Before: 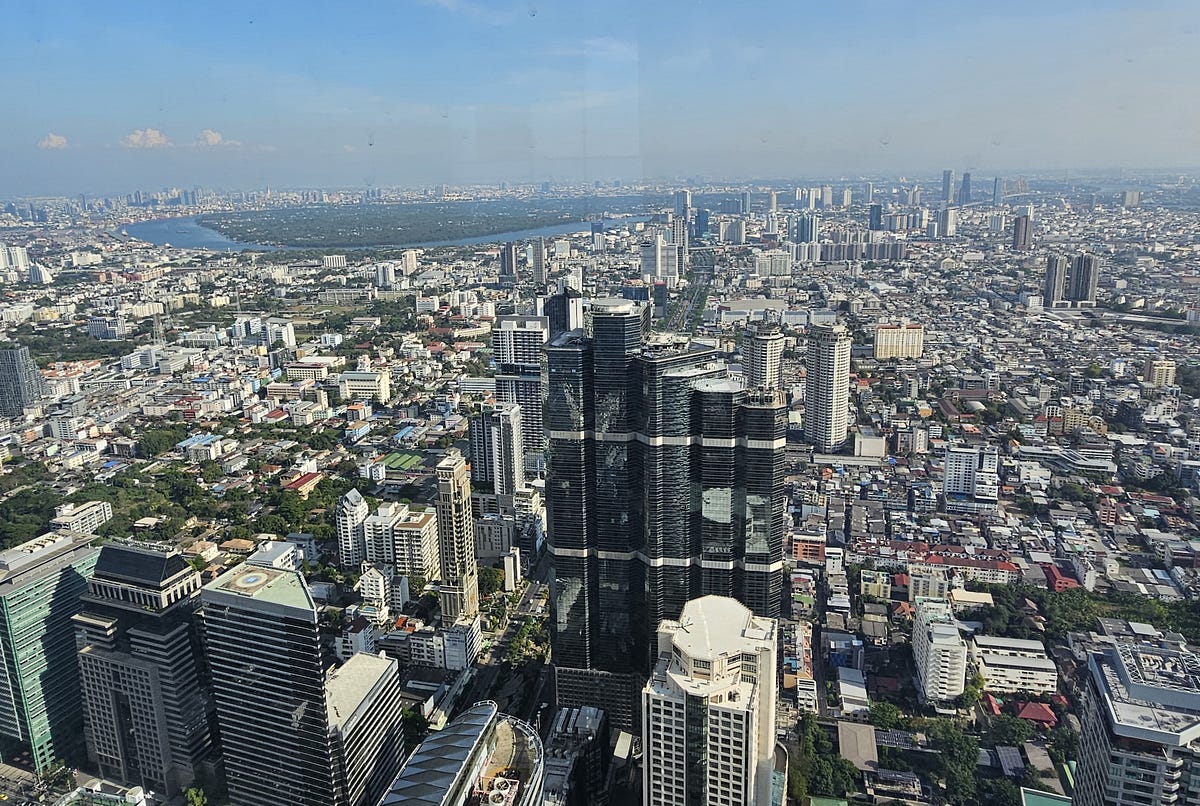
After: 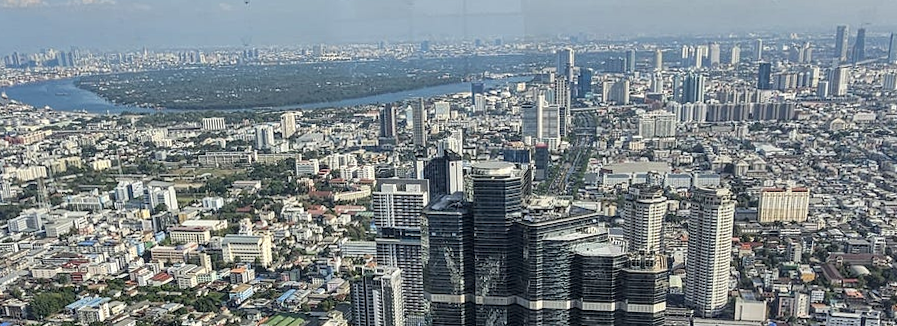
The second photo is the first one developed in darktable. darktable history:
rotate and perspective: rotation 0.074°, lens shift (vertical) 0.096, lens shift (horizontal) -0.041, crop left 0.043, crop right 0.952, crop top 0.024, crop bottom 0.979
local contrast: on, module defaults
crop: left 7.036%, top 18.398%, right 14.379%, bottom 40.043%
